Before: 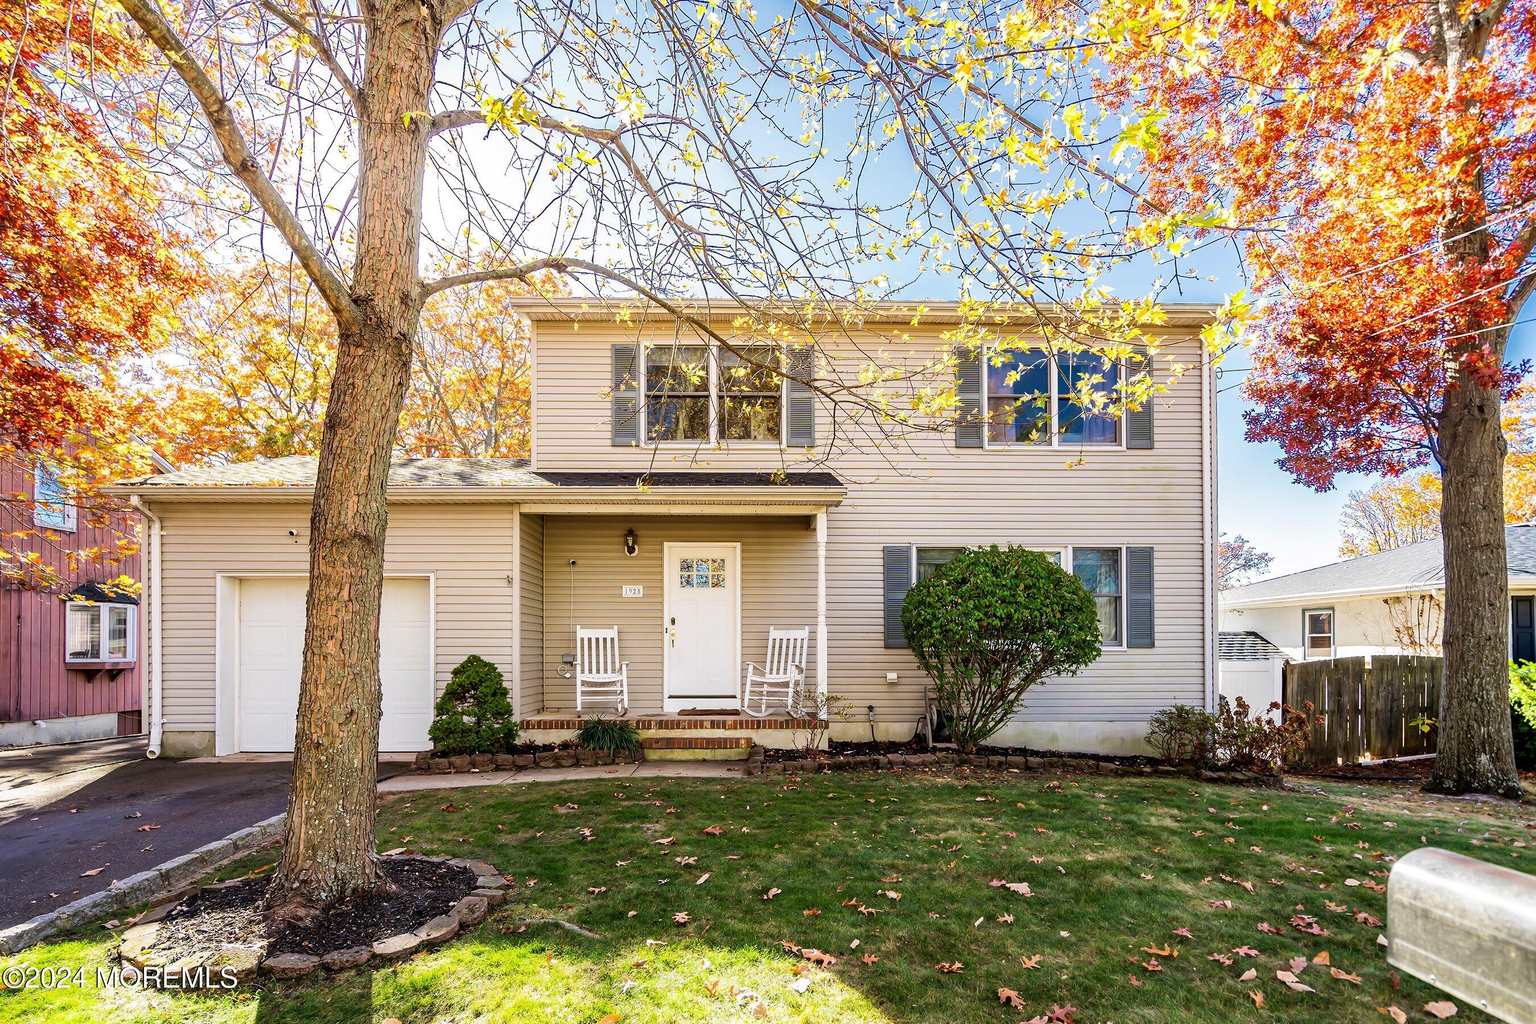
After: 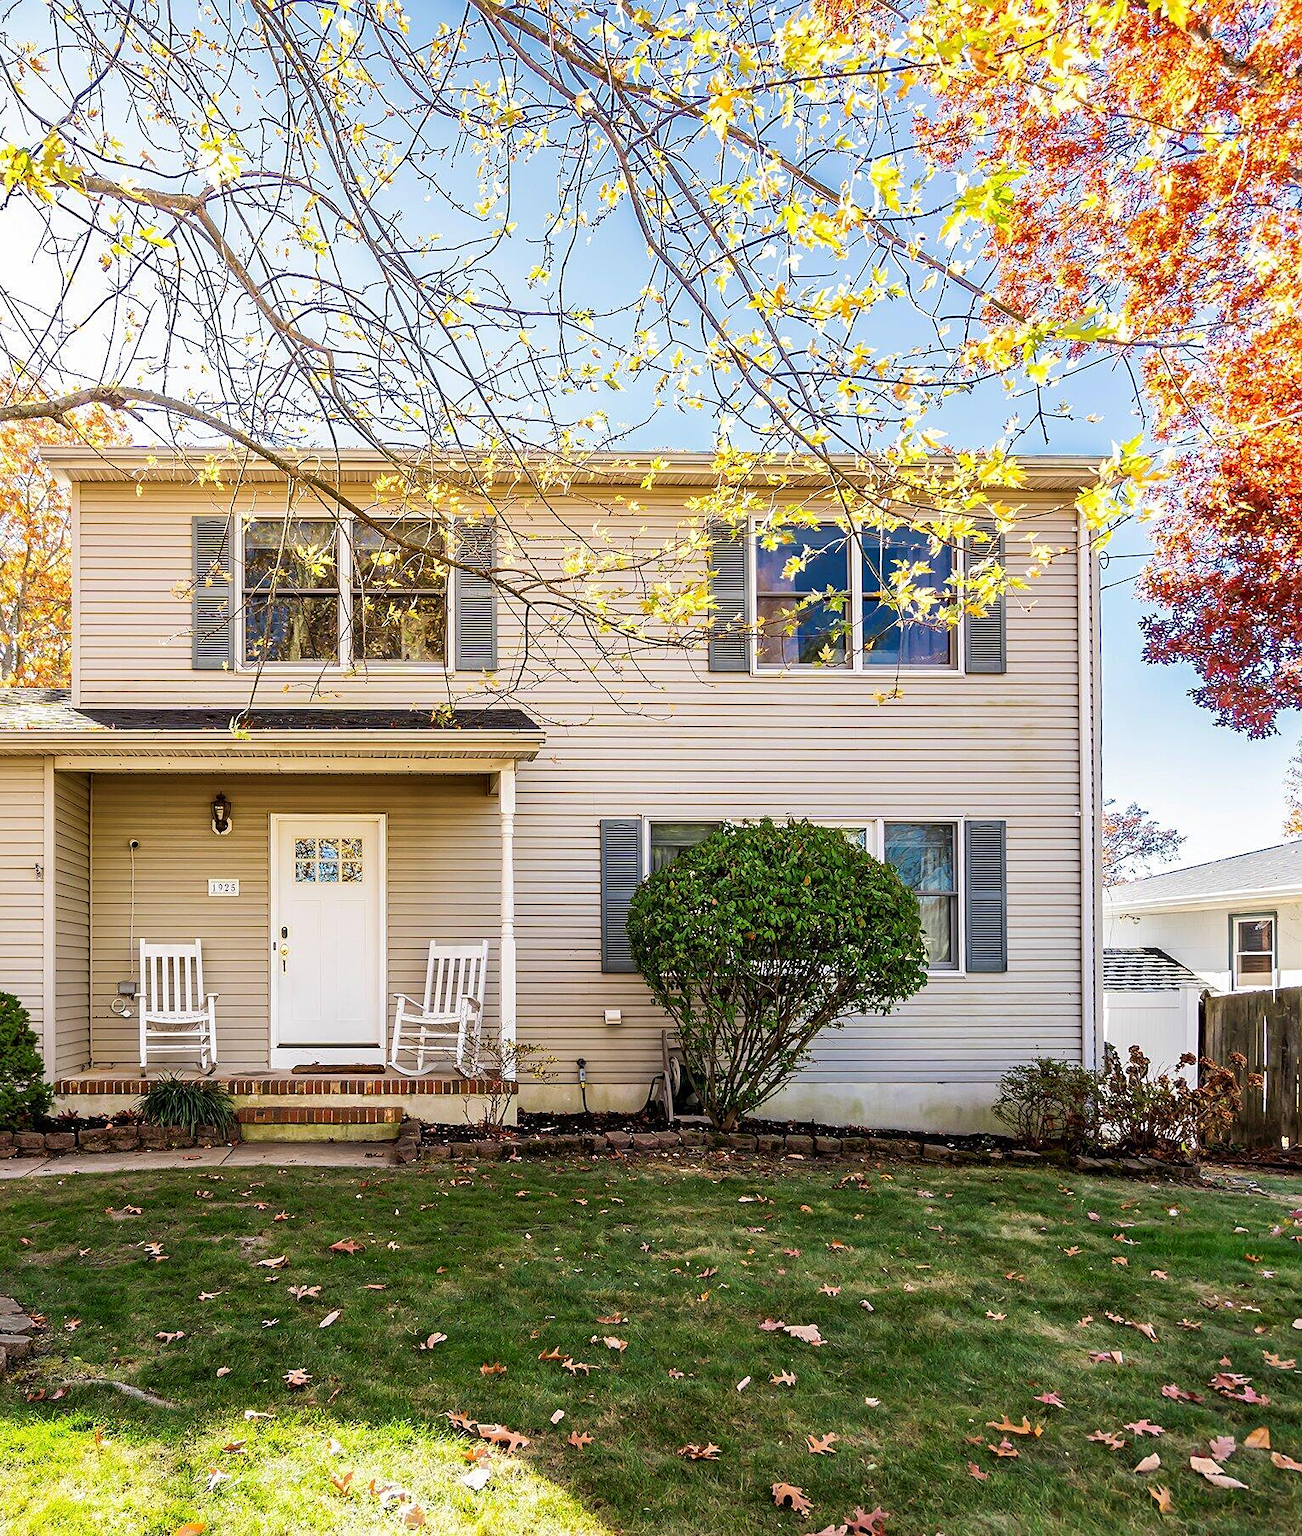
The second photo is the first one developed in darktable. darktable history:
crop: left 31.507%, top 0.018%, right 11.949%
sharpen: amount 0.206
